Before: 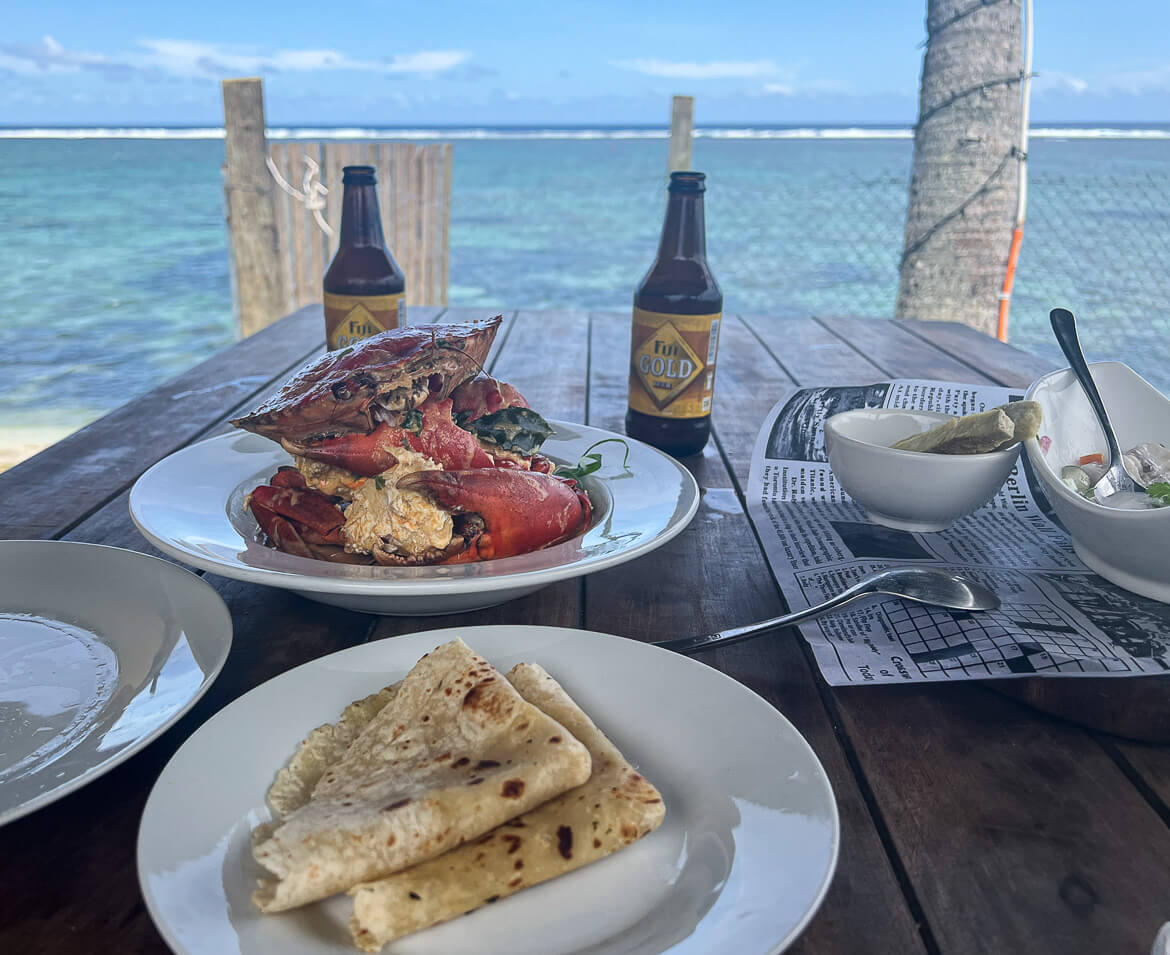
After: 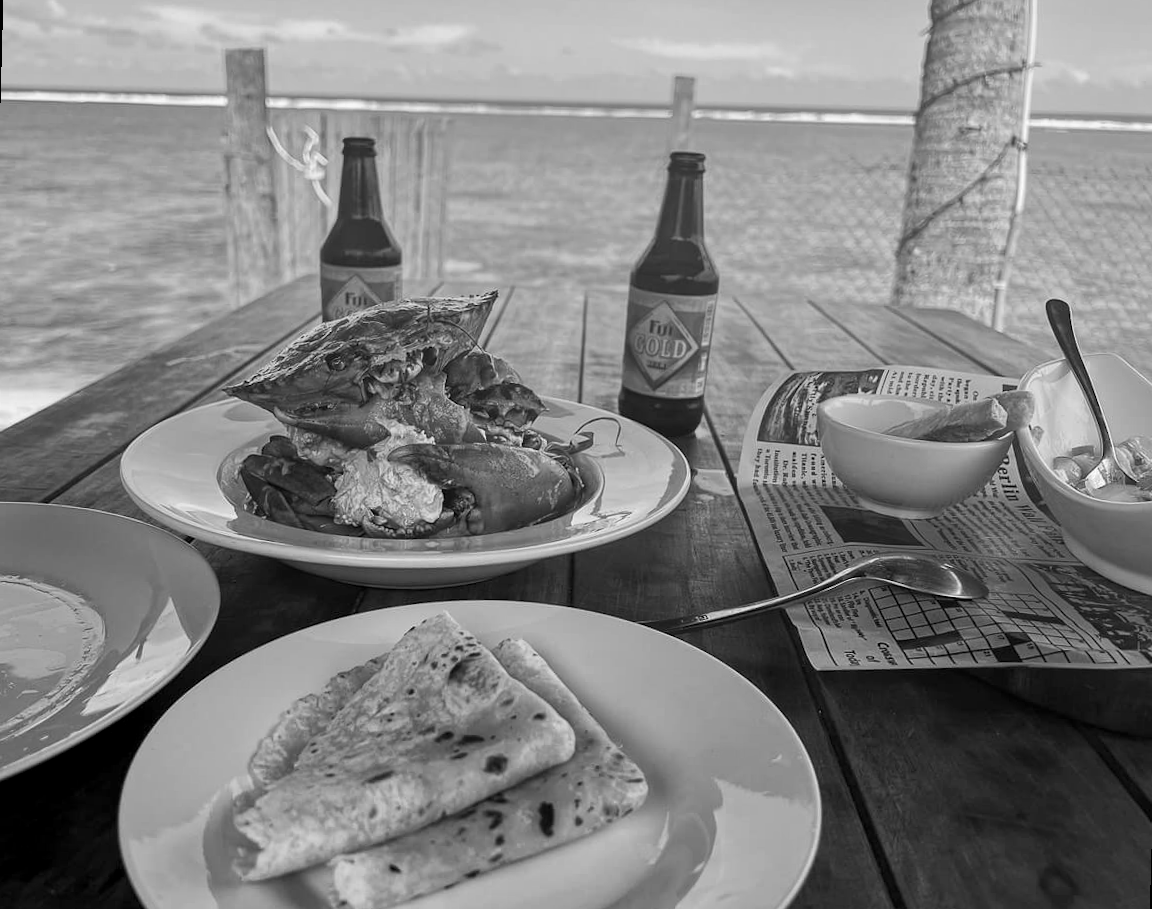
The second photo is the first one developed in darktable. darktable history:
monochrome: a -6.99, b 35.61, size 1.4
rotate and perspective: rotation 1.57°, crop left 0.018, crop right 0.982, crop top 0.039, crop bottom 0.961
levels: levels [0.026, 0.507, 0.987]
